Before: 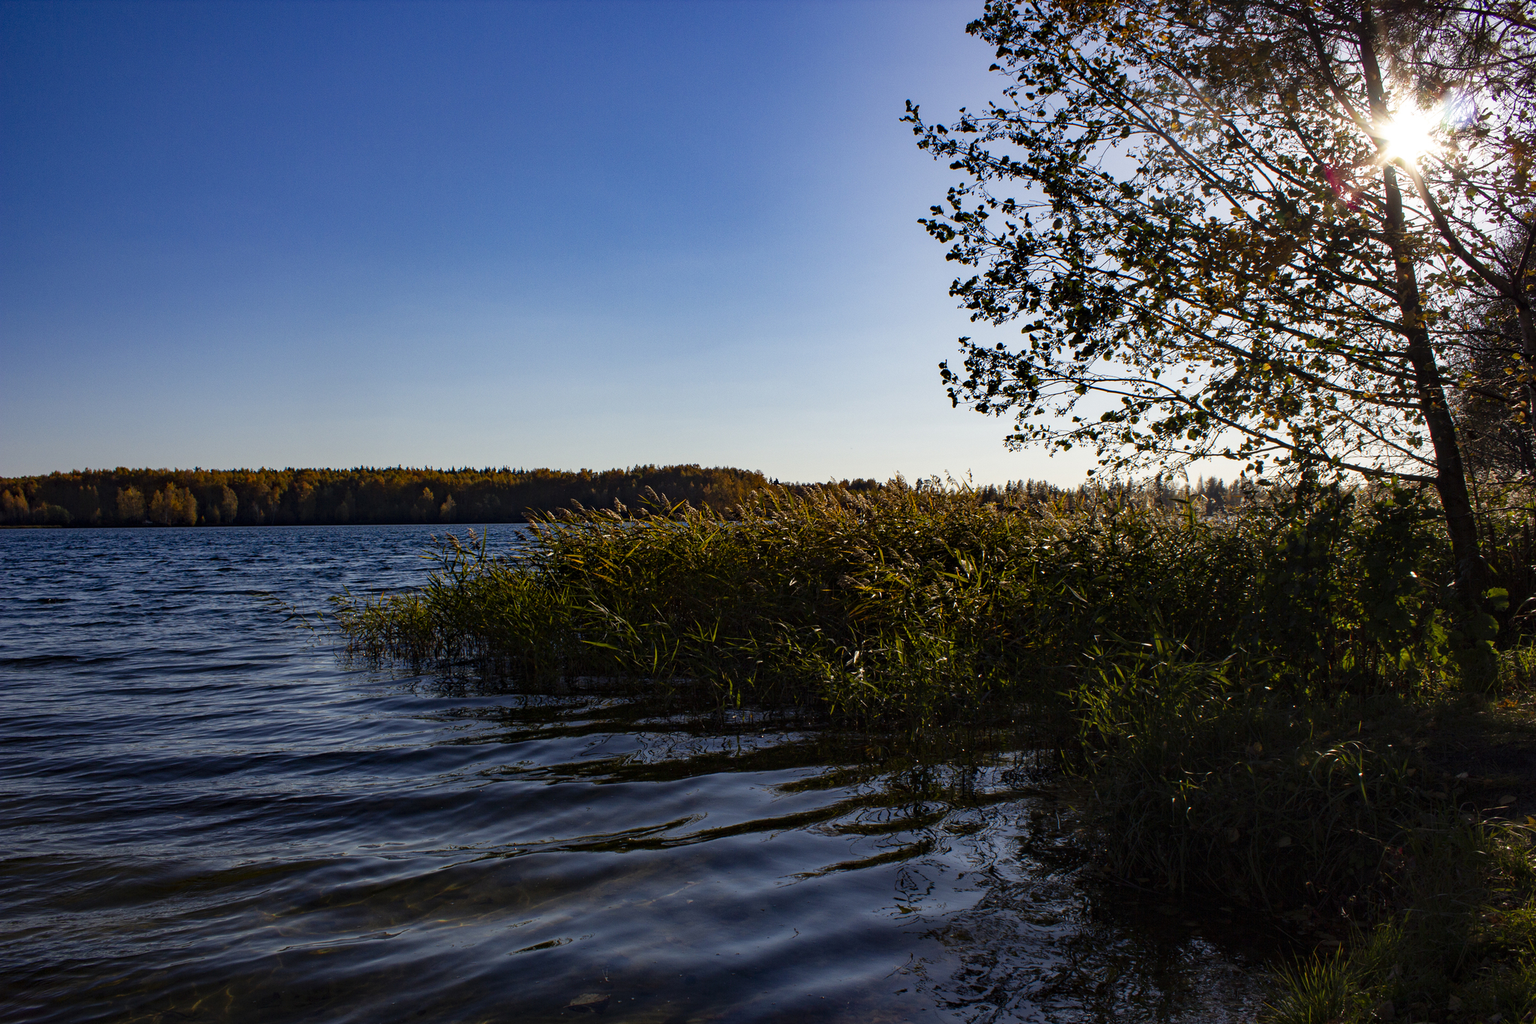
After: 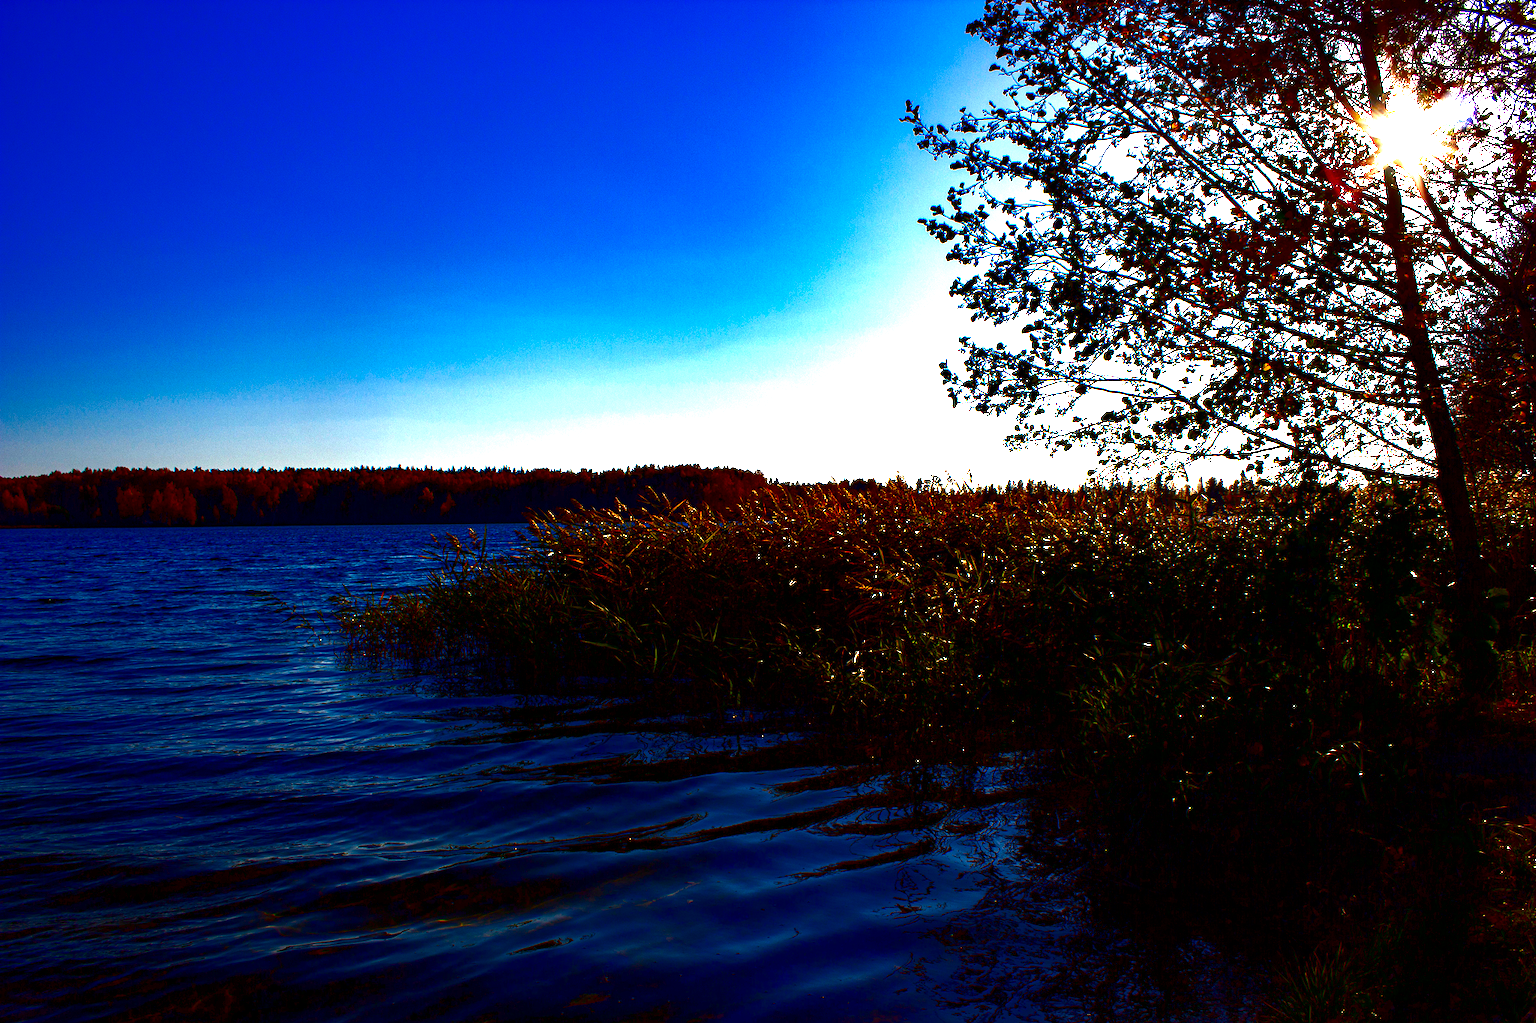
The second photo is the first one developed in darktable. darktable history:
contrast brightness saturation: brightness -1, saturation 1
exposure: black level correction 0, exposure 1.1 EV, compensate highlight preservation false
